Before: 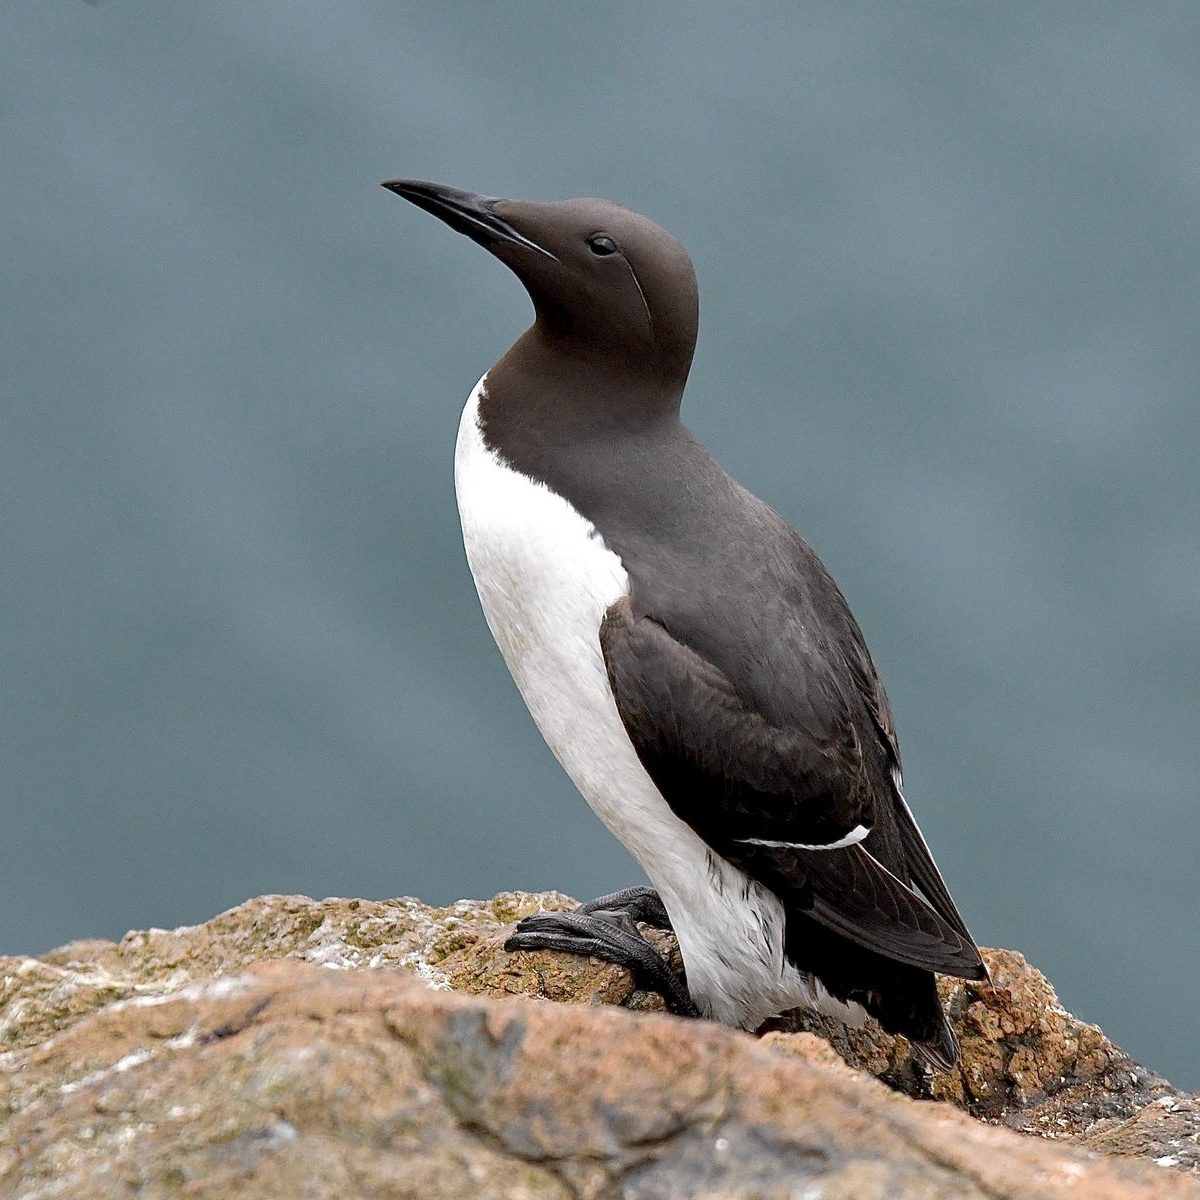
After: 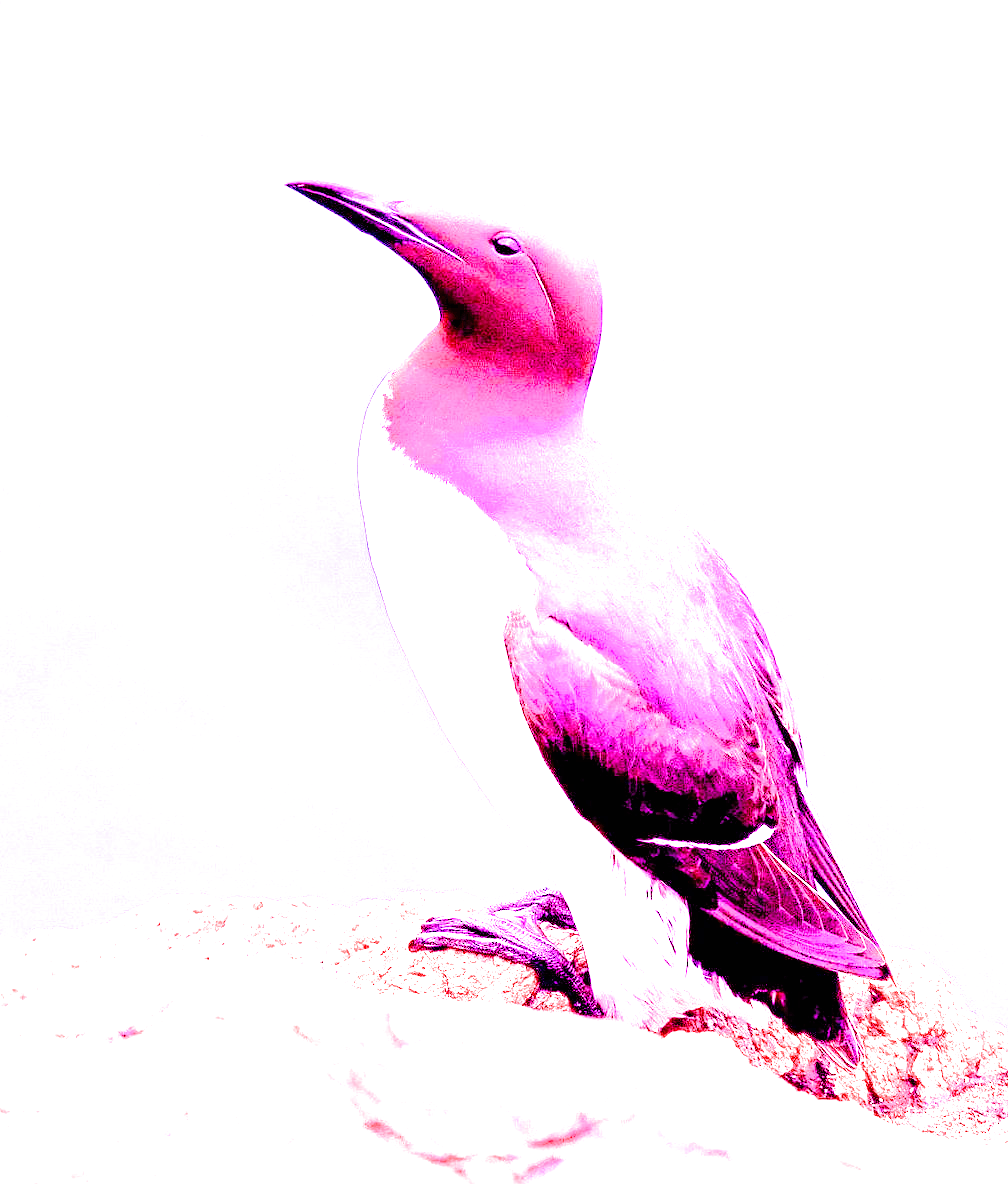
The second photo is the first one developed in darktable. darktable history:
filmic rgb: black relative exposure -7.65 EV, white relative exposure 4.56 EV, hardness 3.61
crop: left 8.026%, right 7.374%
tone equalizer: on, module defaults
white balance: red 8, blue 8
contrast brightness saturation: contrast 0.03, brightness 0.06, saturation 0.13
